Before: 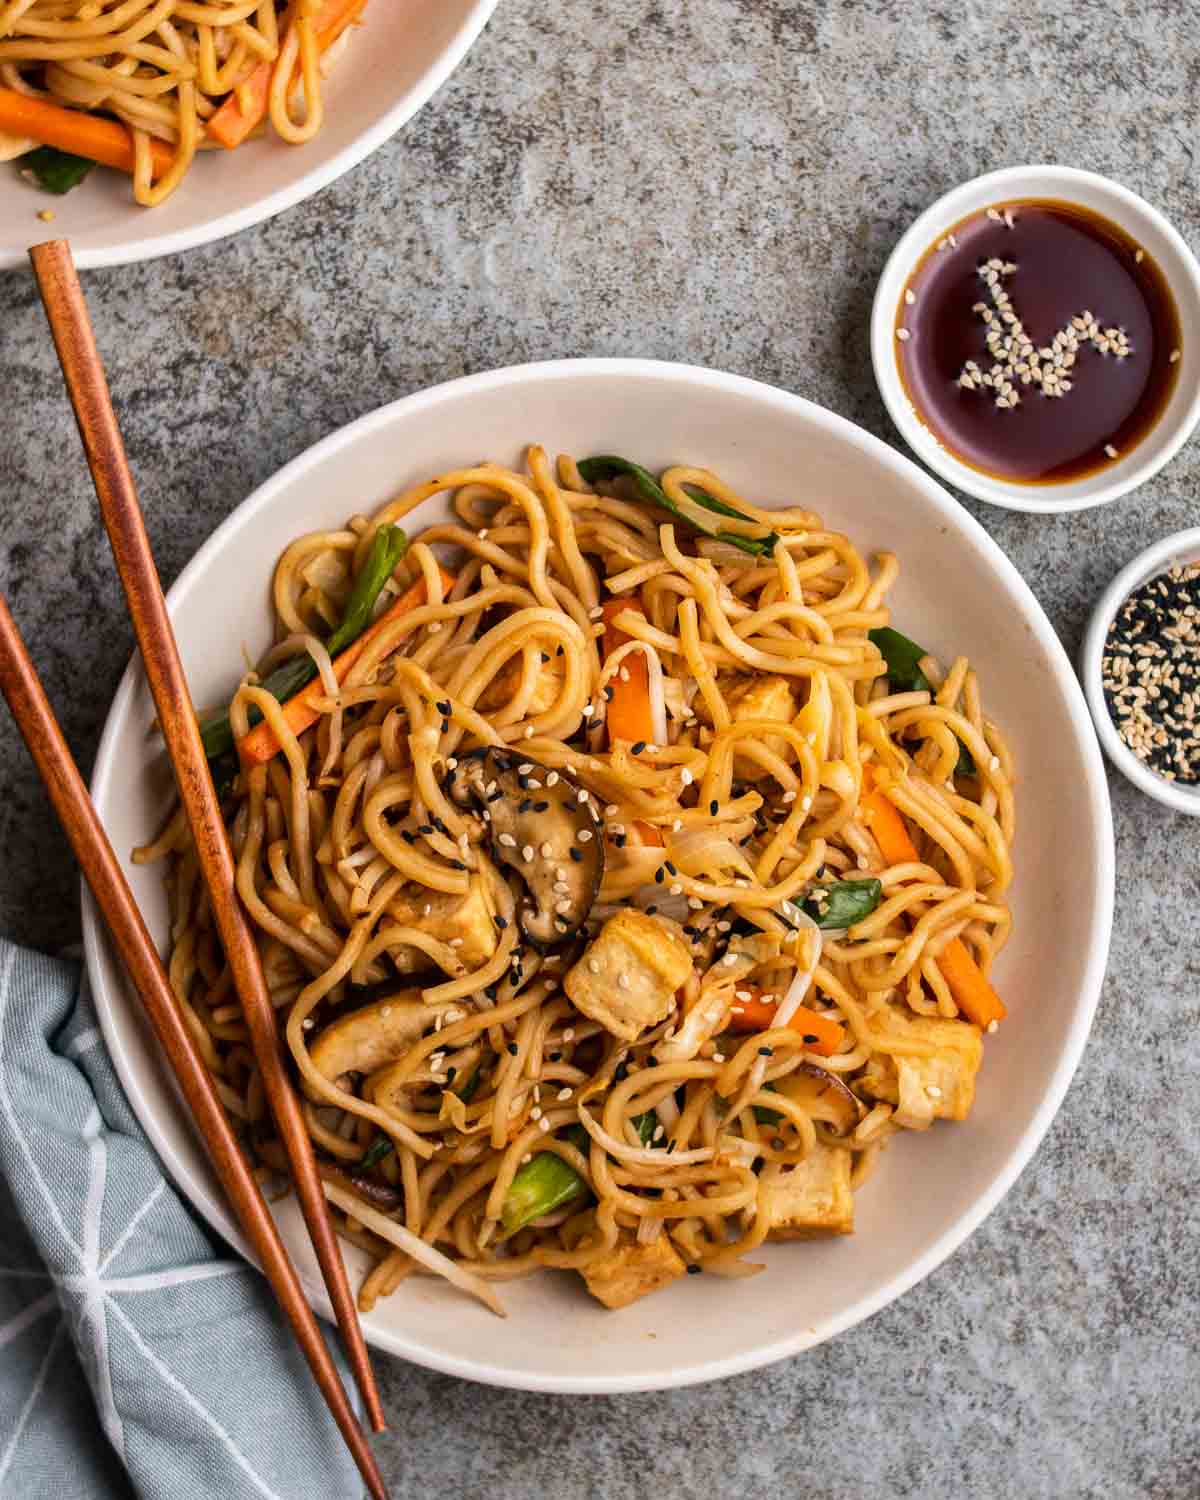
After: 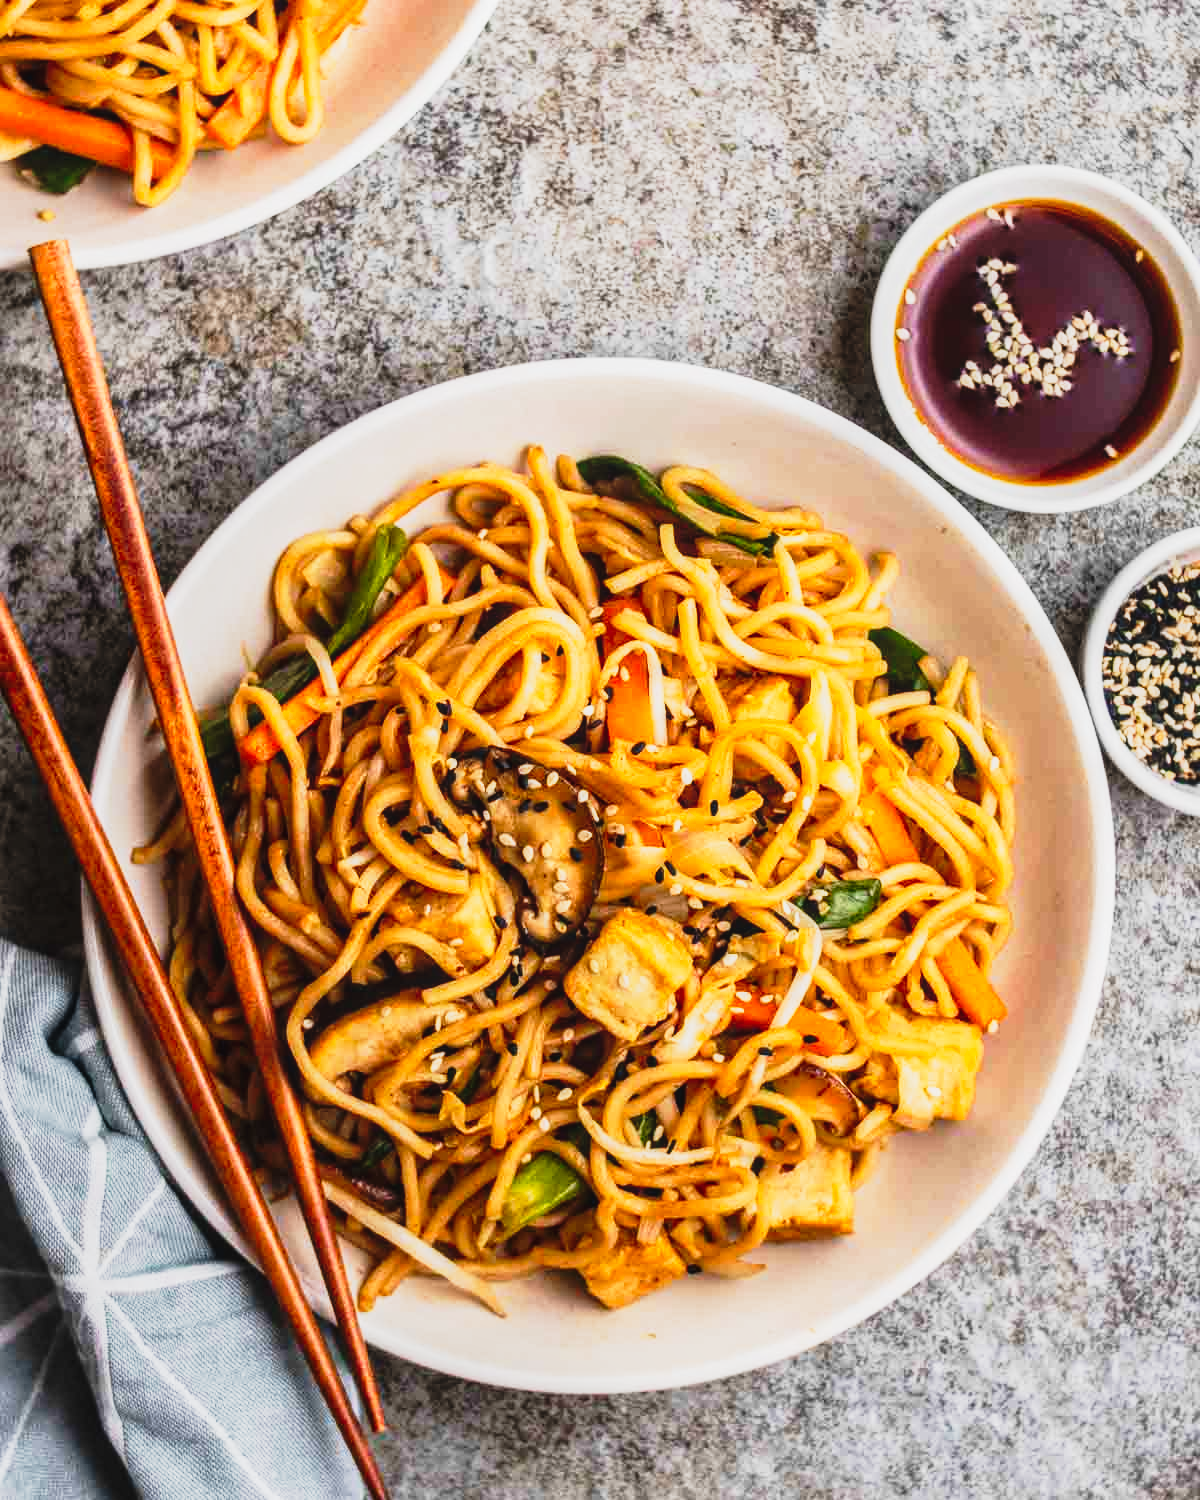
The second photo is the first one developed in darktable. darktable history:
local contrast: detail 110%
tone curve: curves: ch0 [(0, 0) (0.046, 0.031) (0.163, 0.114) (0.391, 0.432) (0.488, 0.561) (0.695, 0.839) (0.785, 0.904) (1, 0.965)]; ch1 [(0, 0) (0.248, 0.252) (0.427, 0.412) (0.482, 0.462) (0.499, 0.499) (0.518, 0.518) (0.535, 0.577) (0.585, 0.623) (0.679, 0.743) (0.788, 0.809) (1, 1)]; ch2 [(0, 0) (0.313, 0.262) (0.427, 0.417) (0.473, 0.47) (0.503, 0.503) (0.523, 0.515) (0.557, 0.596) (0.598, 0.646) (0.708, 0.771) (1, 1)], preserve colors none
